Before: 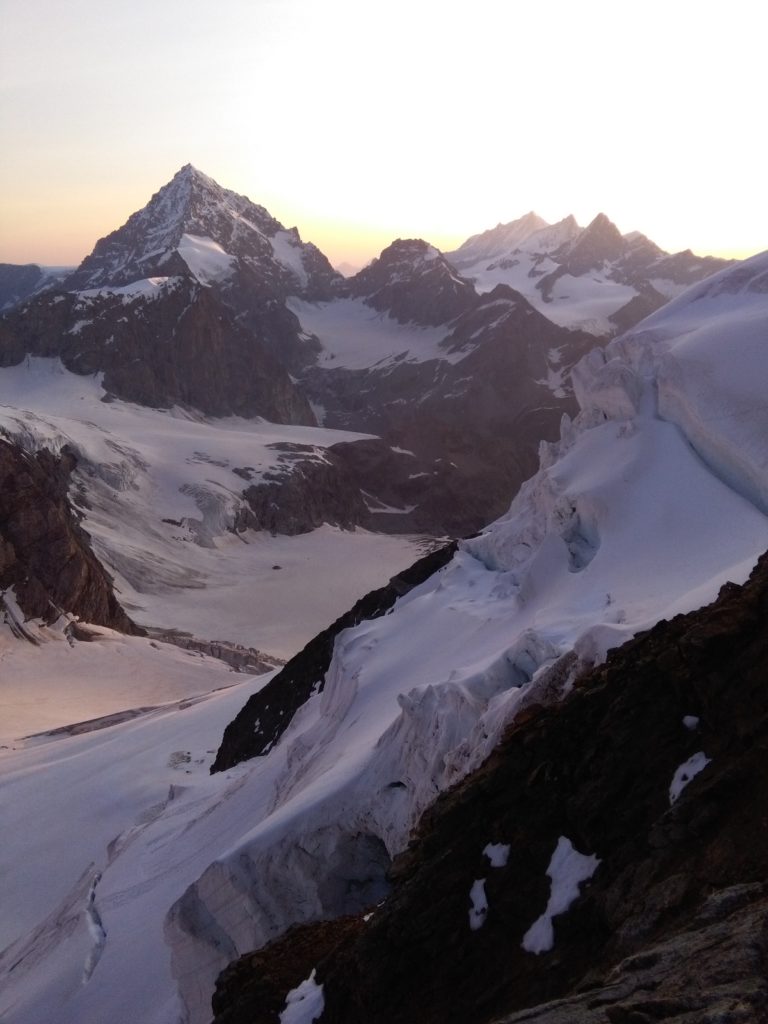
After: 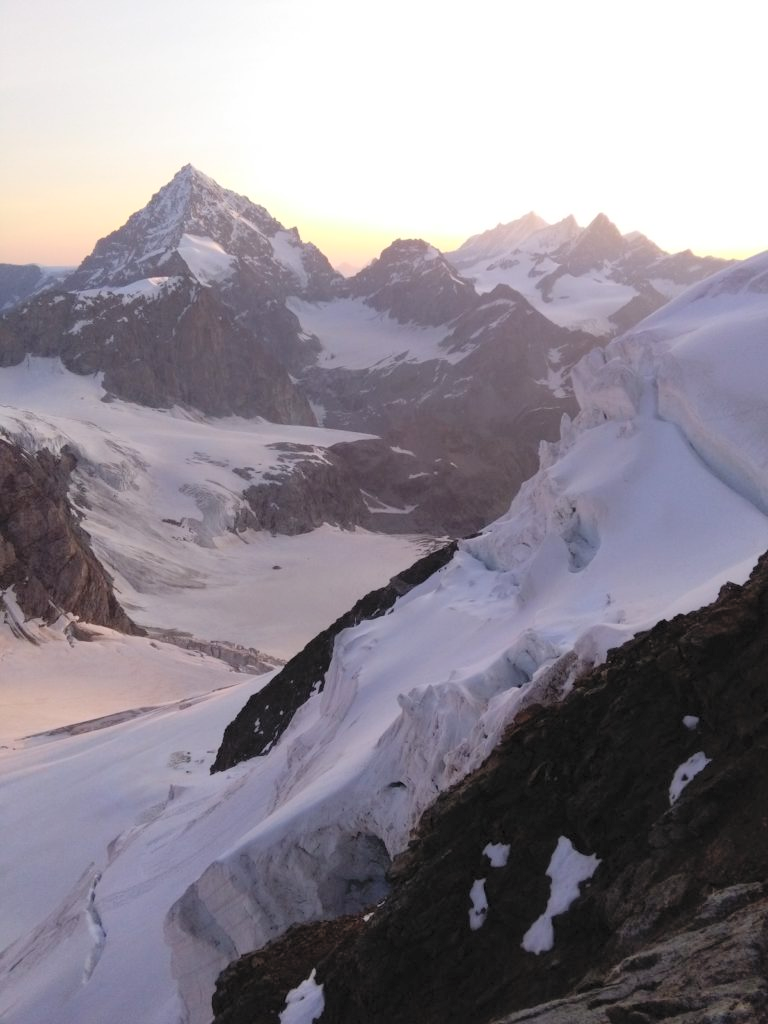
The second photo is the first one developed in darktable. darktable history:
contrast brightness saturation: brightness 0.271
